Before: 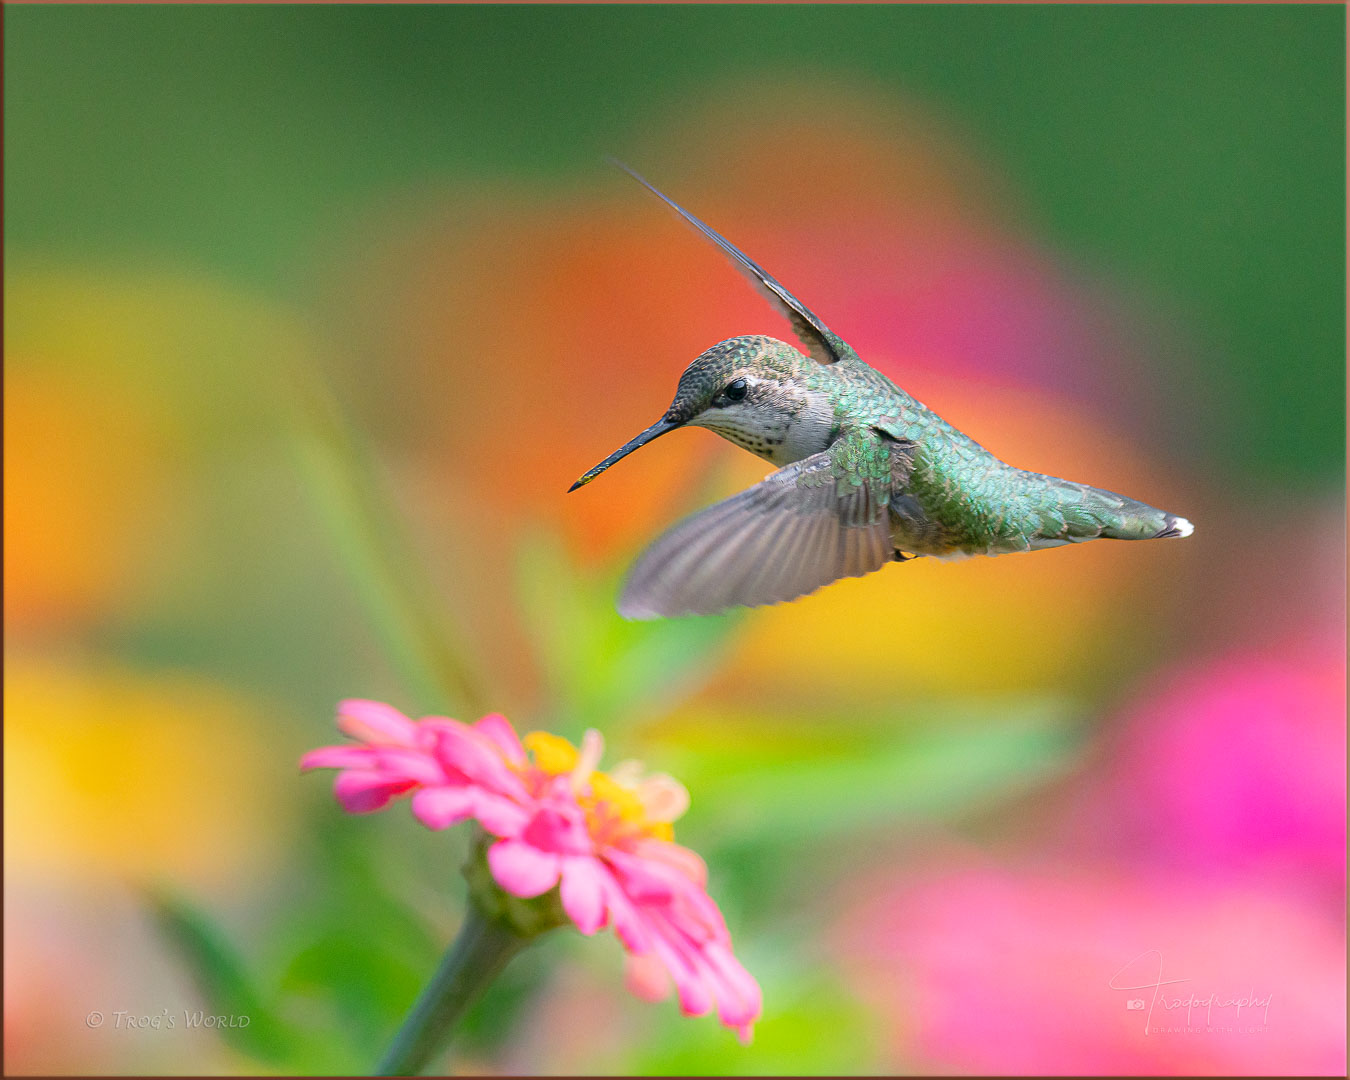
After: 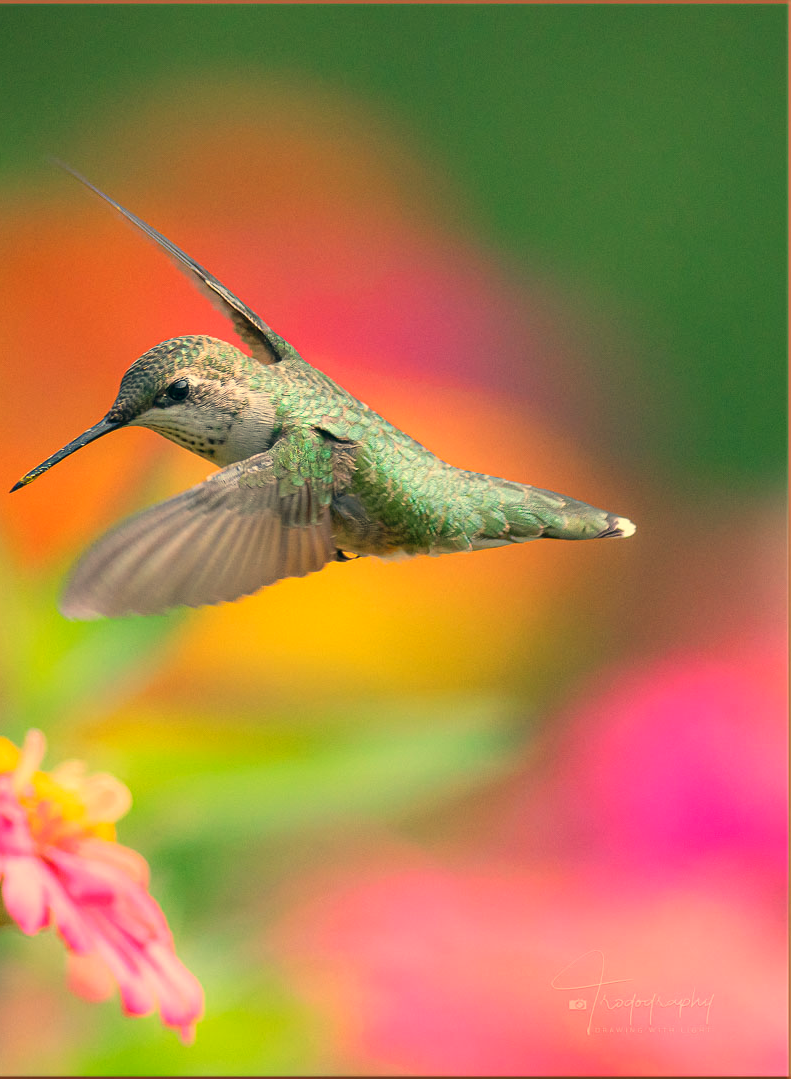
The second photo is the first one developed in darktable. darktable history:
crop: left 41.402%
color correction: highlights a* 5.38, highlights b* 5.3, shadows a* -4.26, shadows b* -5.11
white balance: red 1.08, blue 0.791
